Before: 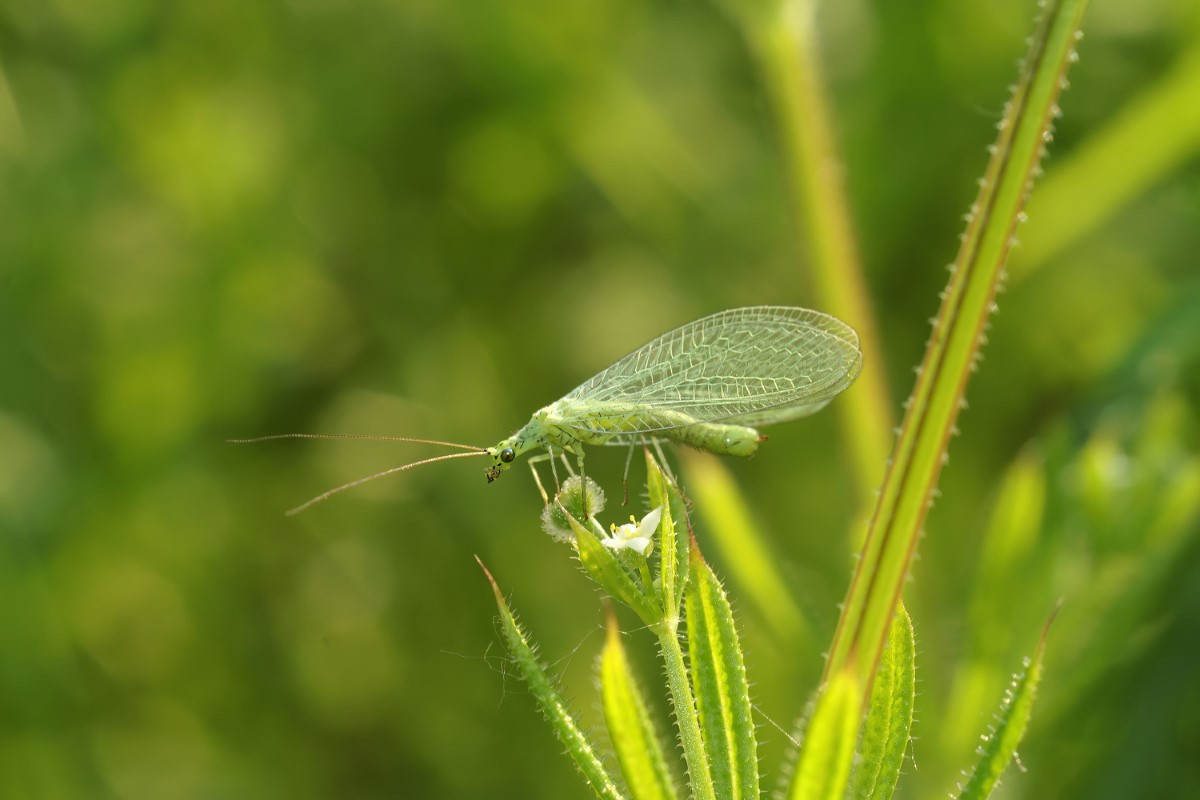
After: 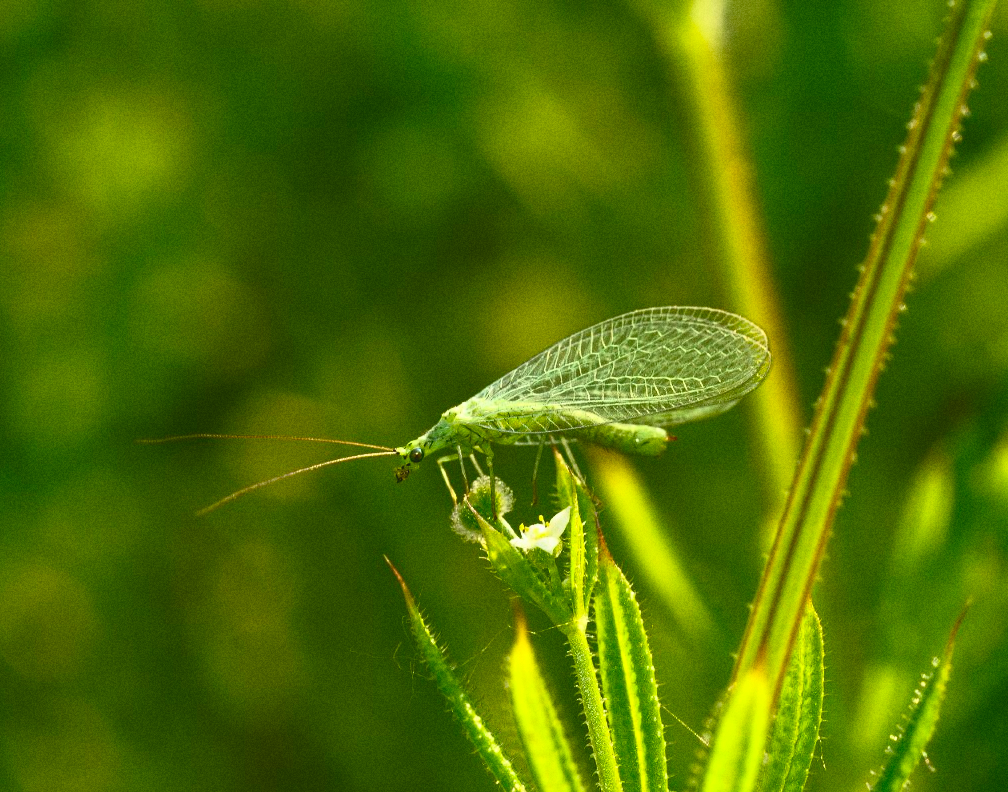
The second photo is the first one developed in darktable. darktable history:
crop: left 7.598%, right 7.873%
exposure: exposure -1.468 EV, compensate highlight preservation false
local contrast: highlights 100%, shadows 100%, detail 120%, midtone range 0.2
grain: coarseness 22.88 ISO
contrast brightness saturation: contrast 1, brightness 1, saturation 1
